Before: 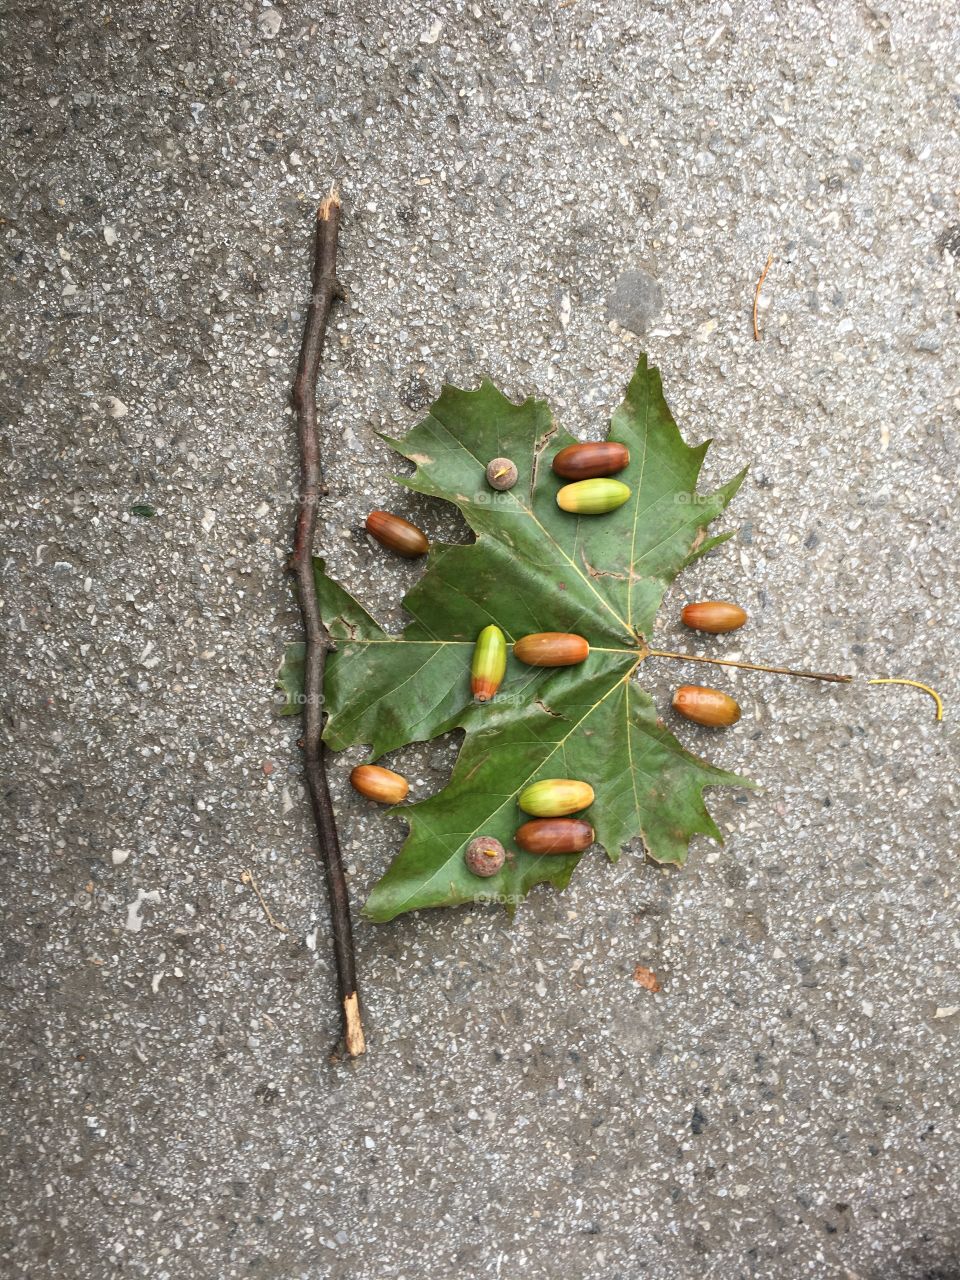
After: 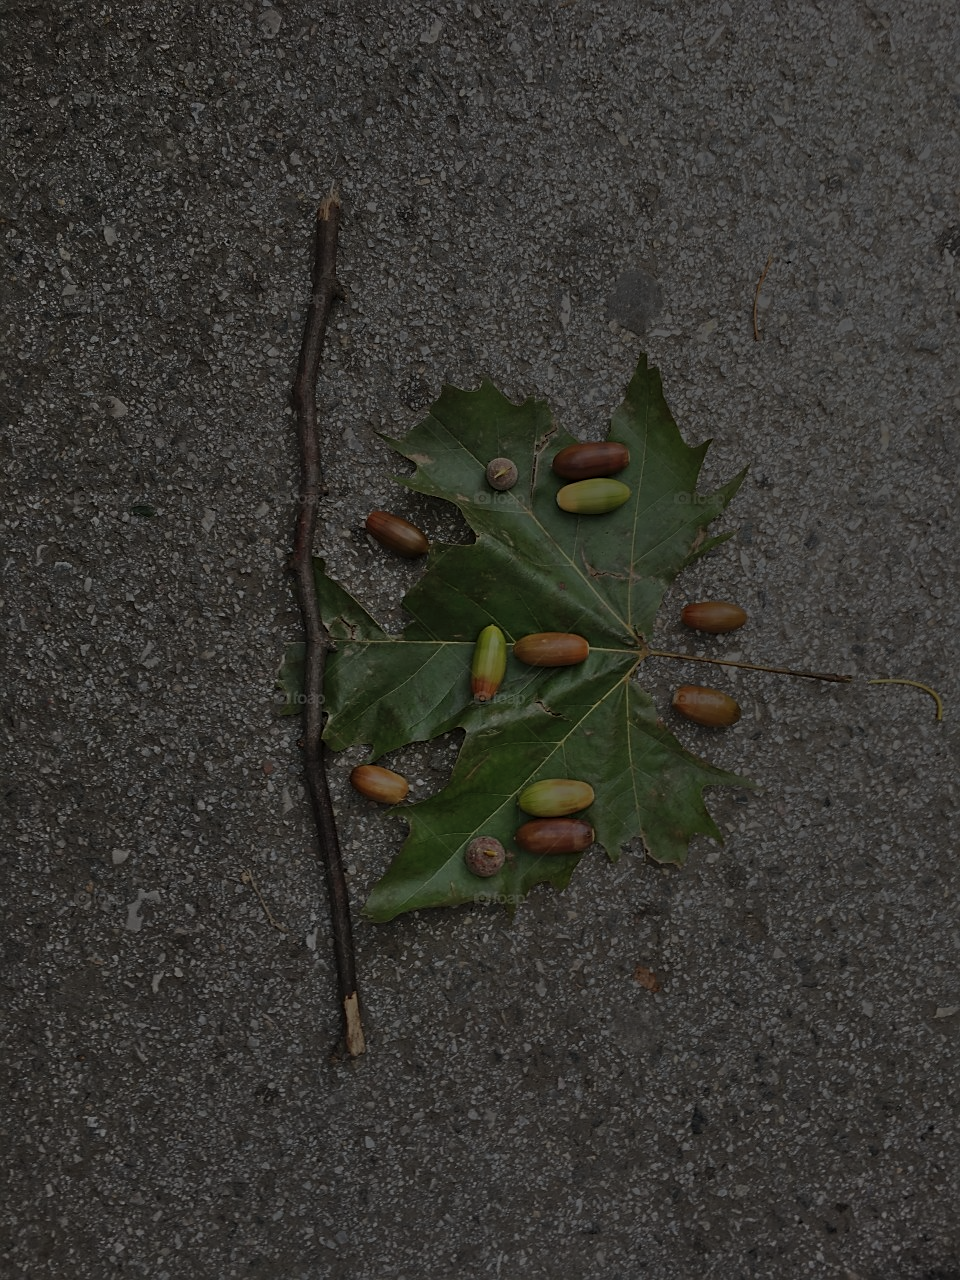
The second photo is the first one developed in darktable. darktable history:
sharpen: on, module defaults
shadows and highlights: white point adjustment 0.1, highlights -70, soften with gaussian
tone equalizer: -8 EV -2 EV, -7 EV -2 EV, -6 EV -2 EV, -5 EV -2 EV, -4 EV -2 EV, -3 EV -2 EV, -2 EV -2 EV, -1 EV -1.63 EV, +0 EV -2 EV
